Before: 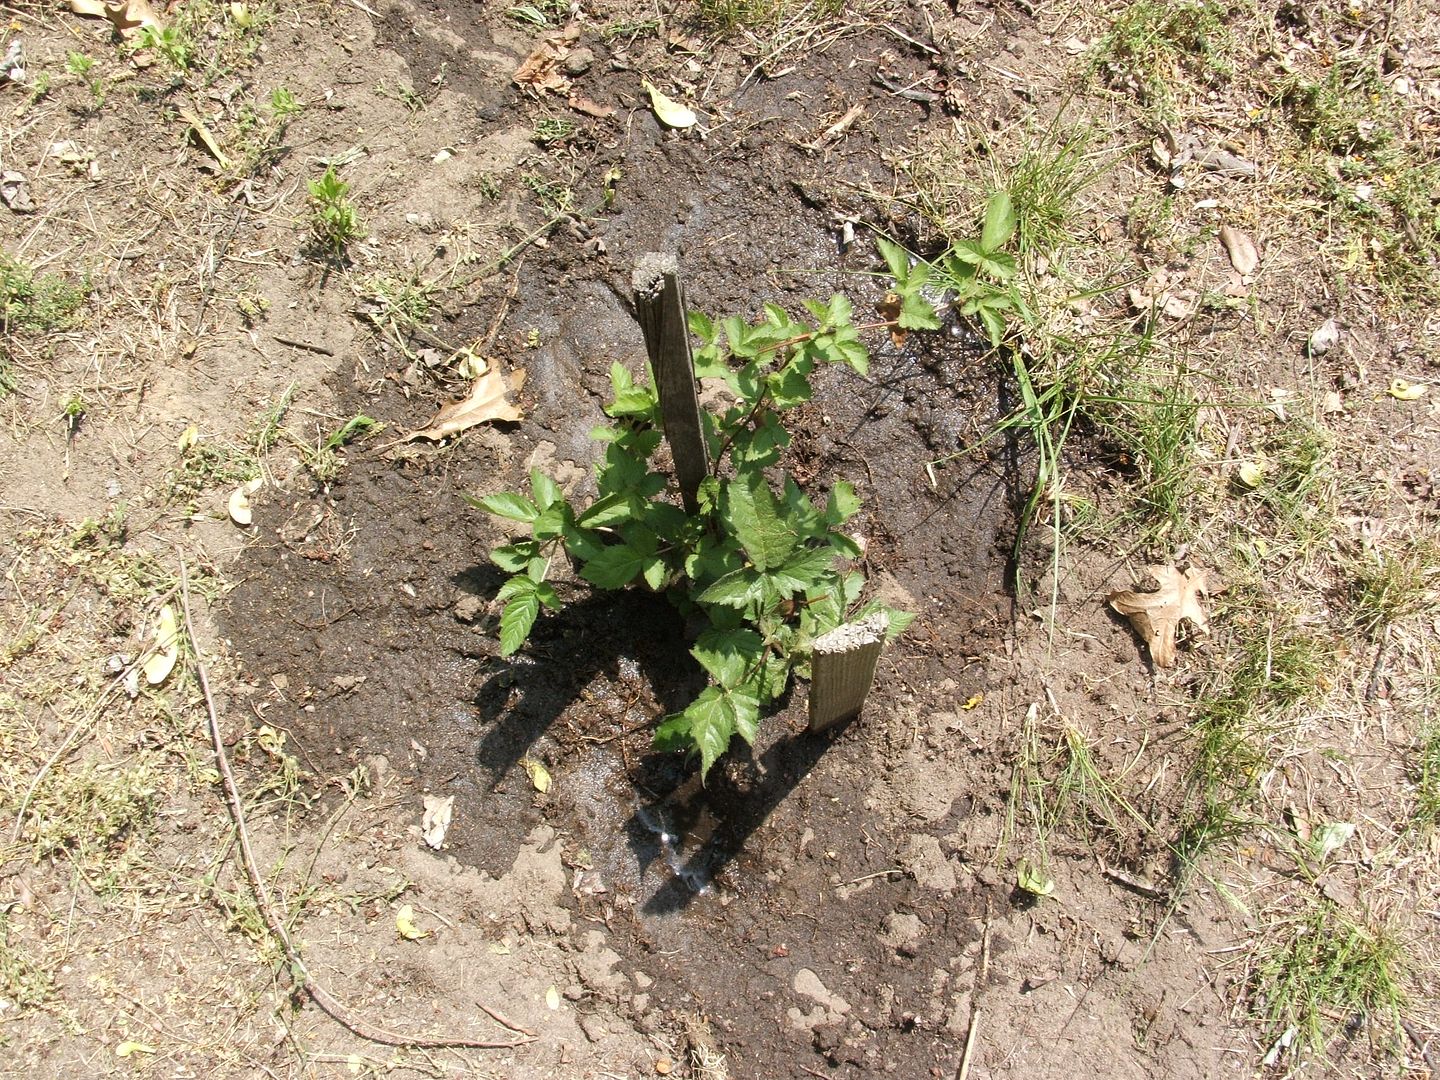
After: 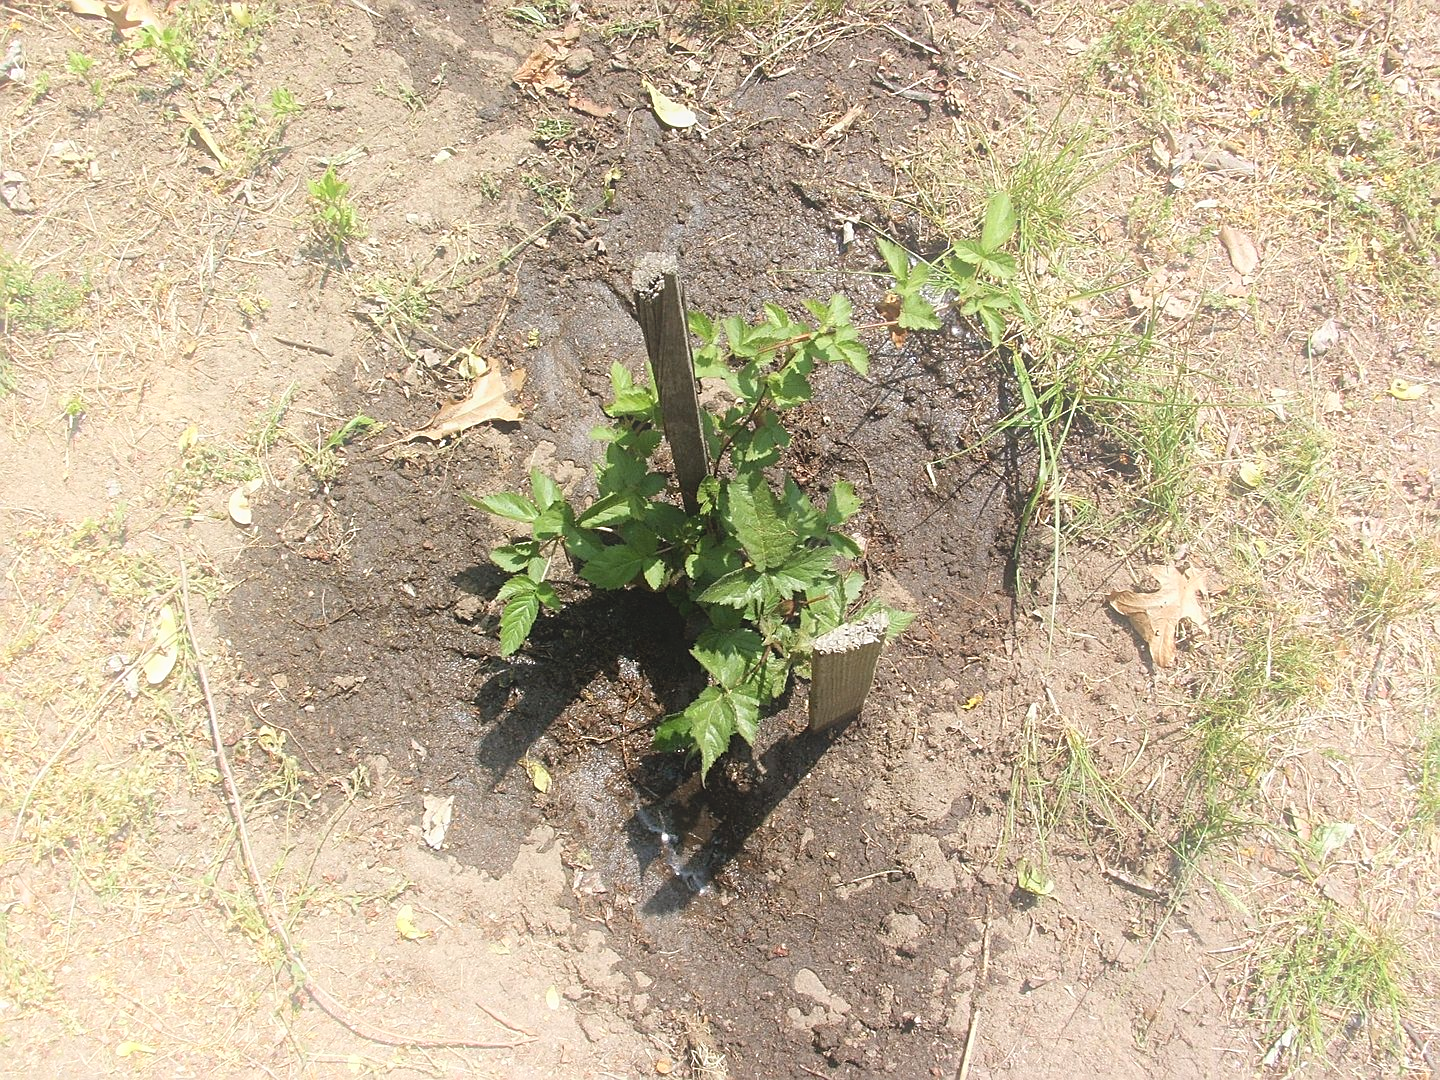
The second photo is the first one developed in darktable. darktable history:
contrast equalizer: octaves 7, y [[0.6 ×6], [0.55 ×6], [0 ×6], [0 ×6], [0 ×6]], mix -0.2
bloom: on, module defaults
sharpen: on, module defaults
